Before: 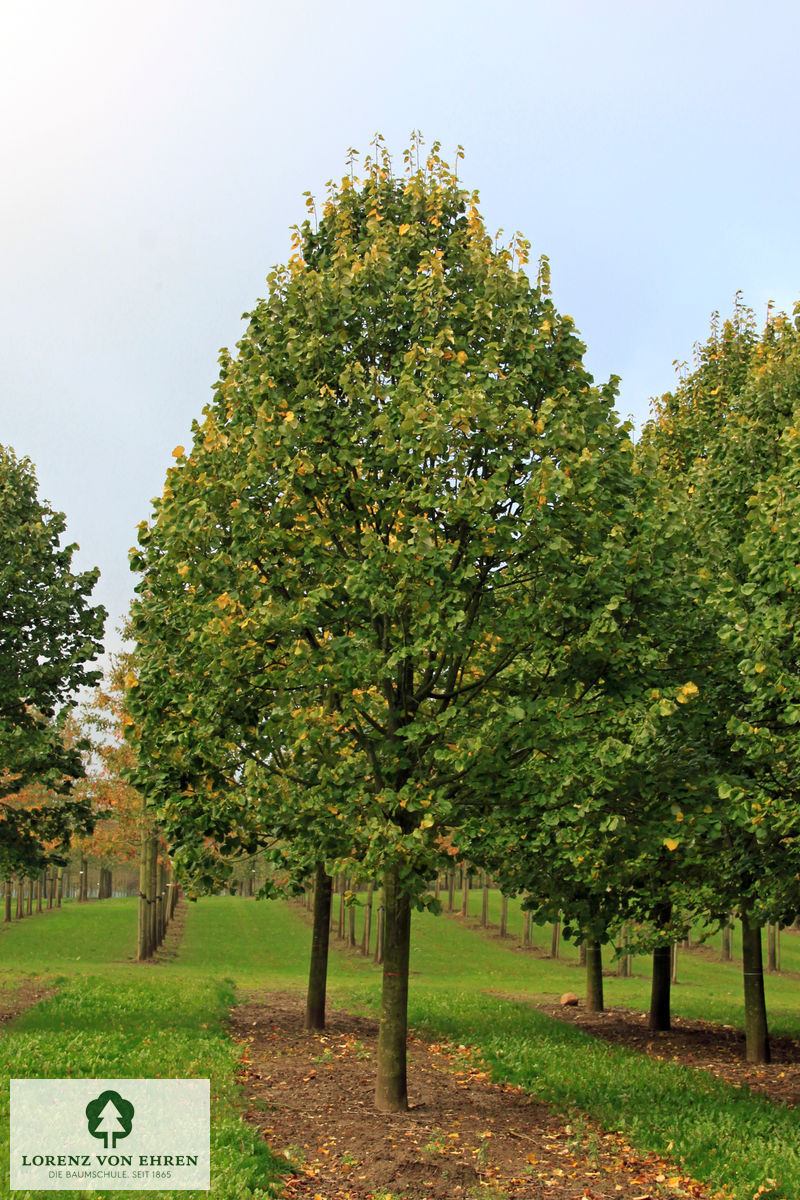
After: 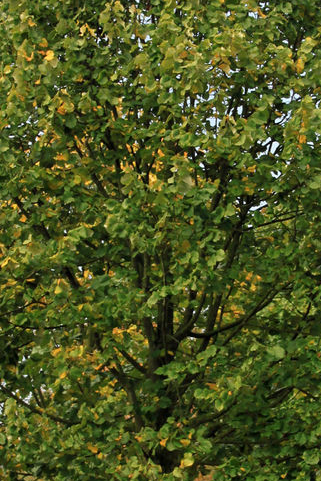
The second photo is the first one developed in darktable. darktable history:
crop: left 30.105%, top 30.166%, right 29.652%, bottom 29.717%
